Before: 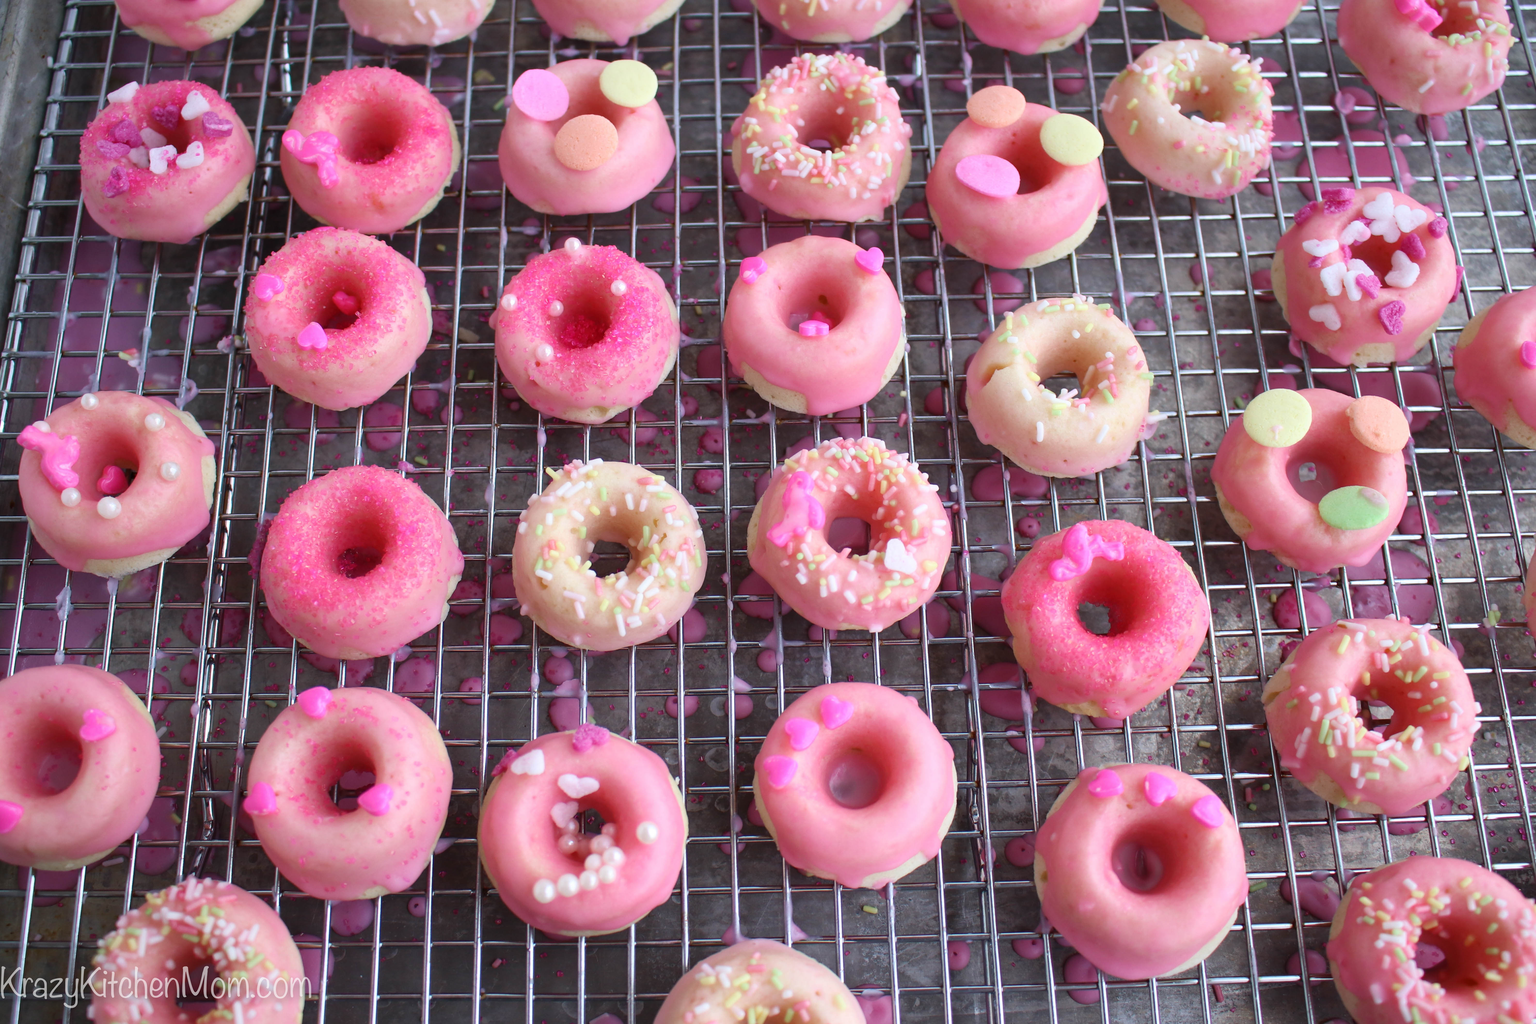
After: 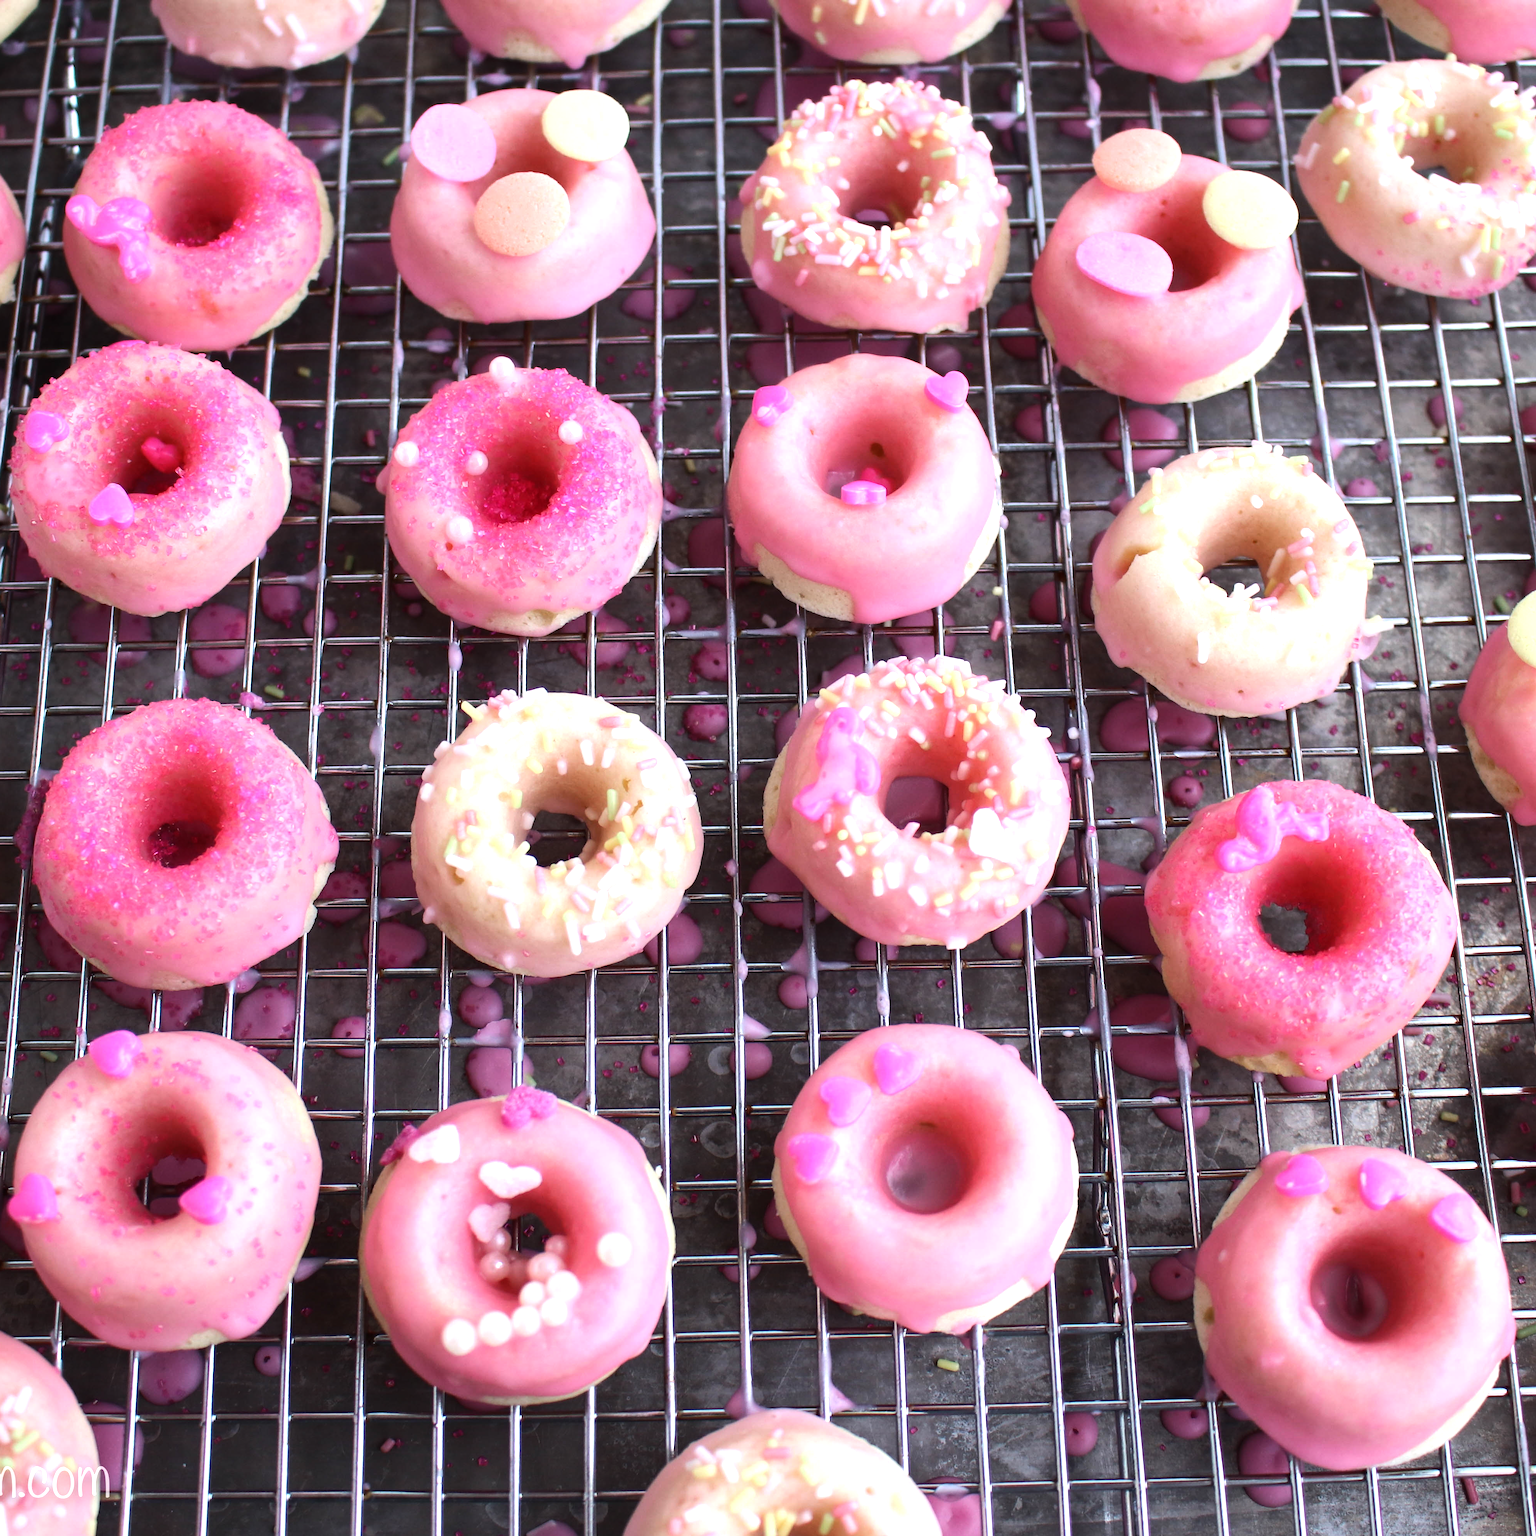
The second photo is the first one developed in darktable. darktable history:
tone equalizer: -8 EV -0.75 EV, -7 EV -0.7 EV, -6 EV -0.6 EV, -5 EV -0.4 EV, -3 EV 0.4 EV, -2 EV 0.6 EV, -1 EV 0.7 EV, +0 EV 0.75 EV, edges refinement/feathering 500, mask exposure compensation -1.57 EV, preserve details no
crop and rotate: left 15.546%, right 17.787%
